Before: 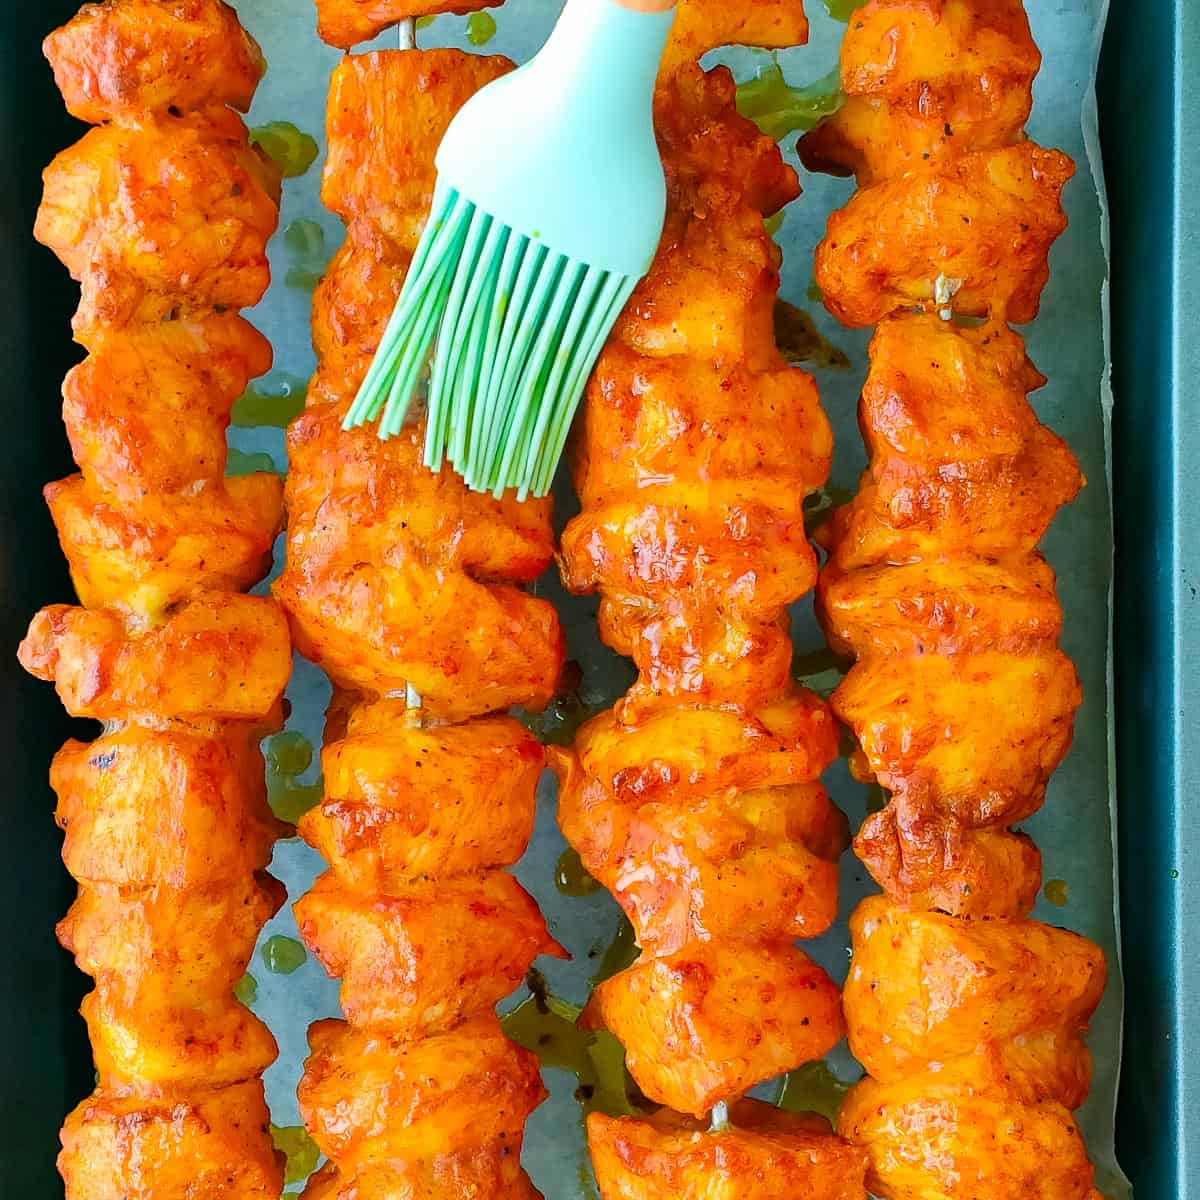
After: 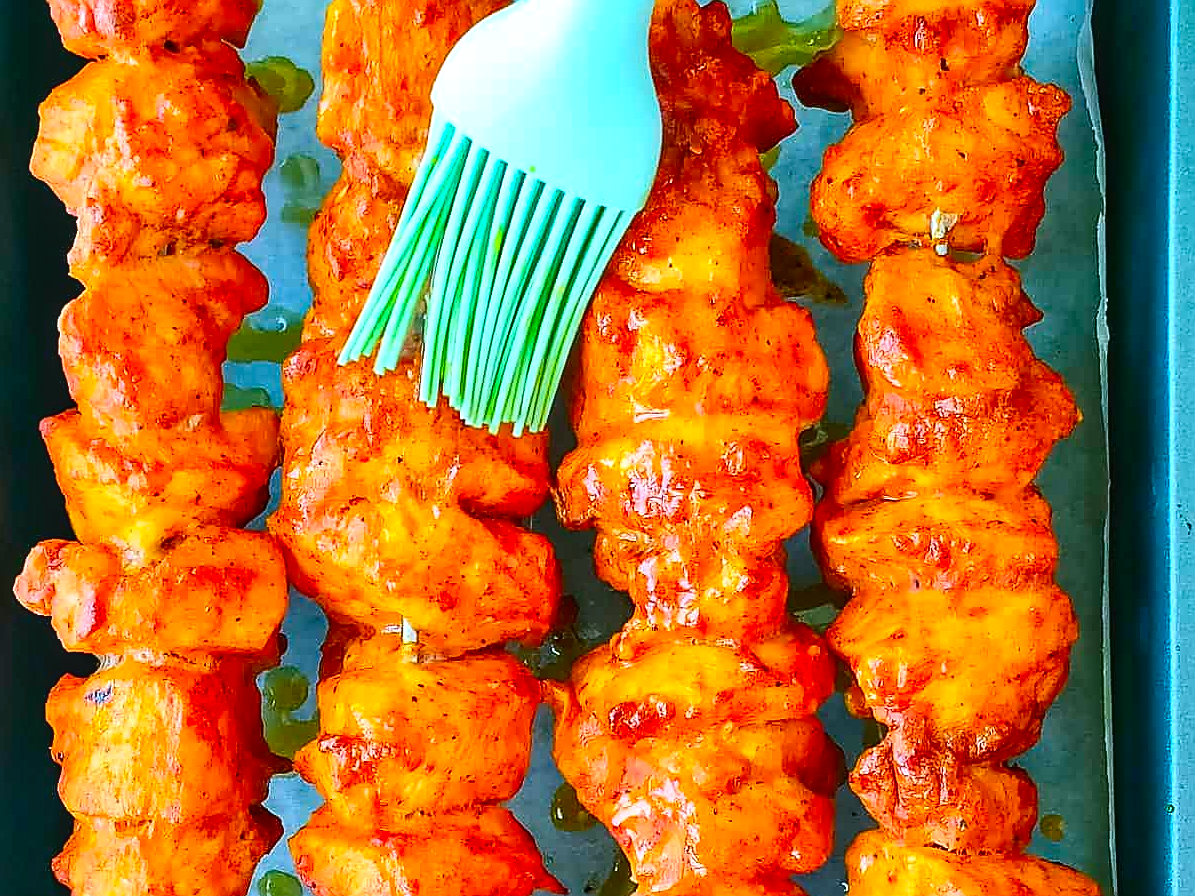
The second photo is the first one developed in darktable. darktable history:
crop: left 0.387%, top 5.469%, bottom 19.809%
exposure: black level correction 0, exposure 0.3 EV, compensate highlight preservation false
sharpen: radius 1.4, amount 1.25, threshold 0.7
local contrast: detail 110%
white balance: red 0.976, blue 1.04
contrast brightness saturation: contrast 0.18, saturation 0.3
color correction: highlights a* -0.137, highlights b* -5.91, shadows a* -0.137, shadows b* -0.137
shadows and highlights: shadows 37.27, highlights -28.18, soften with gaussian
